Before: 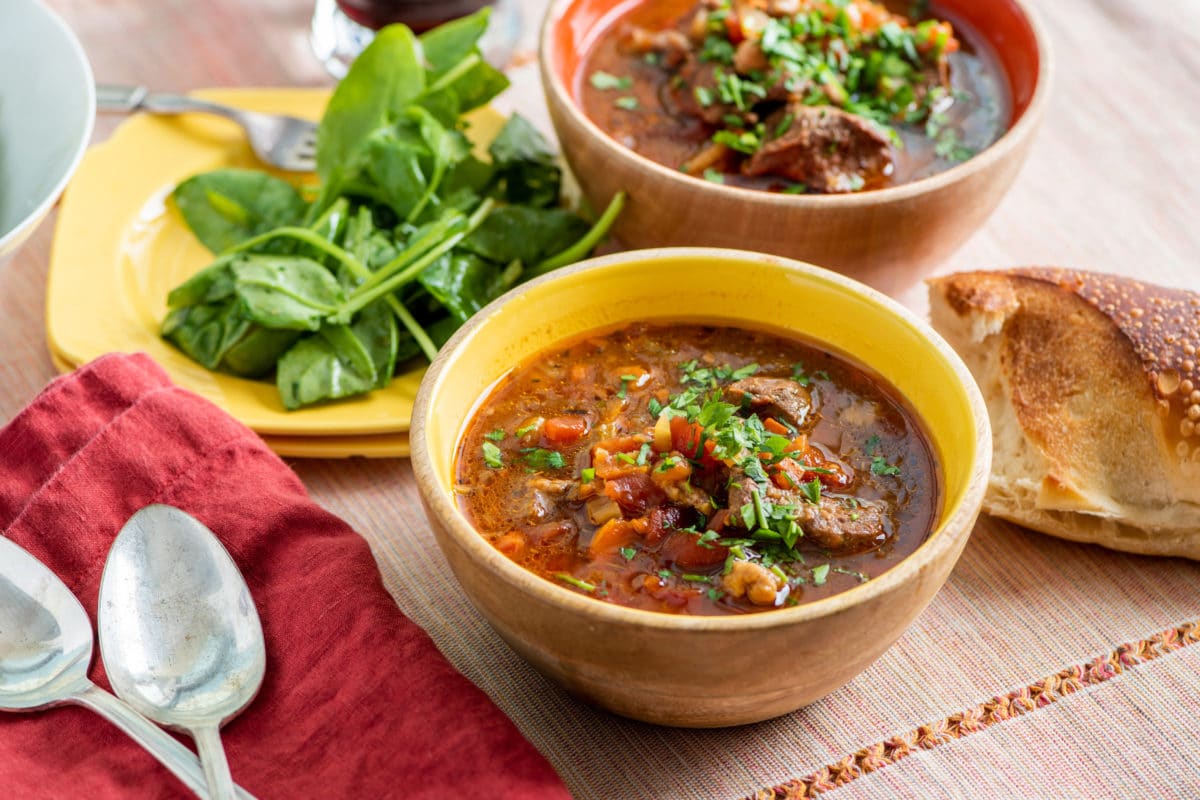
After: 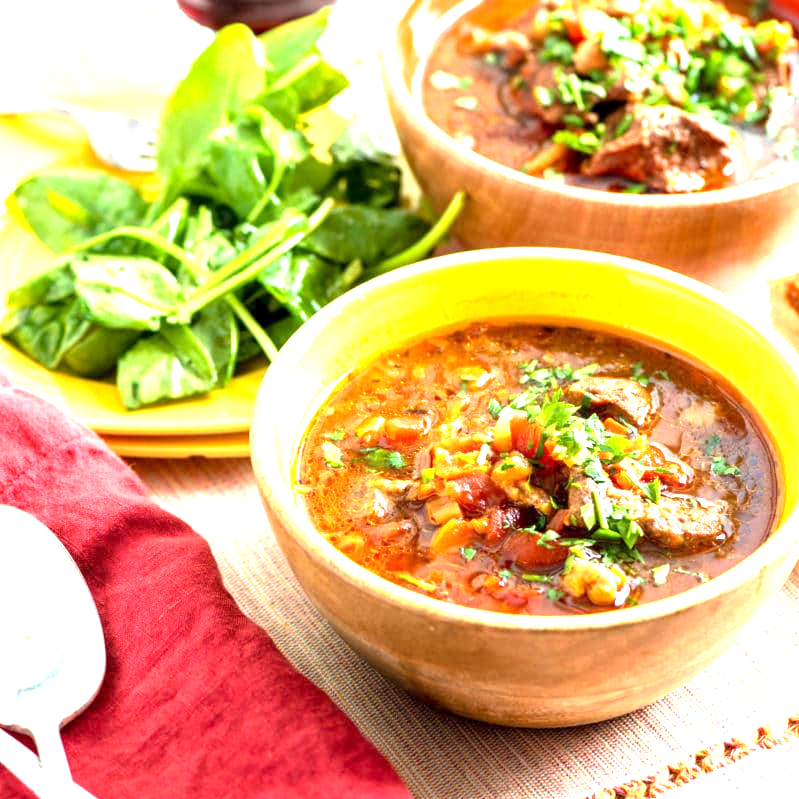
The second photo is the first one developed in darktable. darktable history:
crop and rotate: left 13.342%, right 19.991%
exposure: black level correction 0.001, exposure 1.719 EV, compensate exposure bias true, compensate highlight preservation false
